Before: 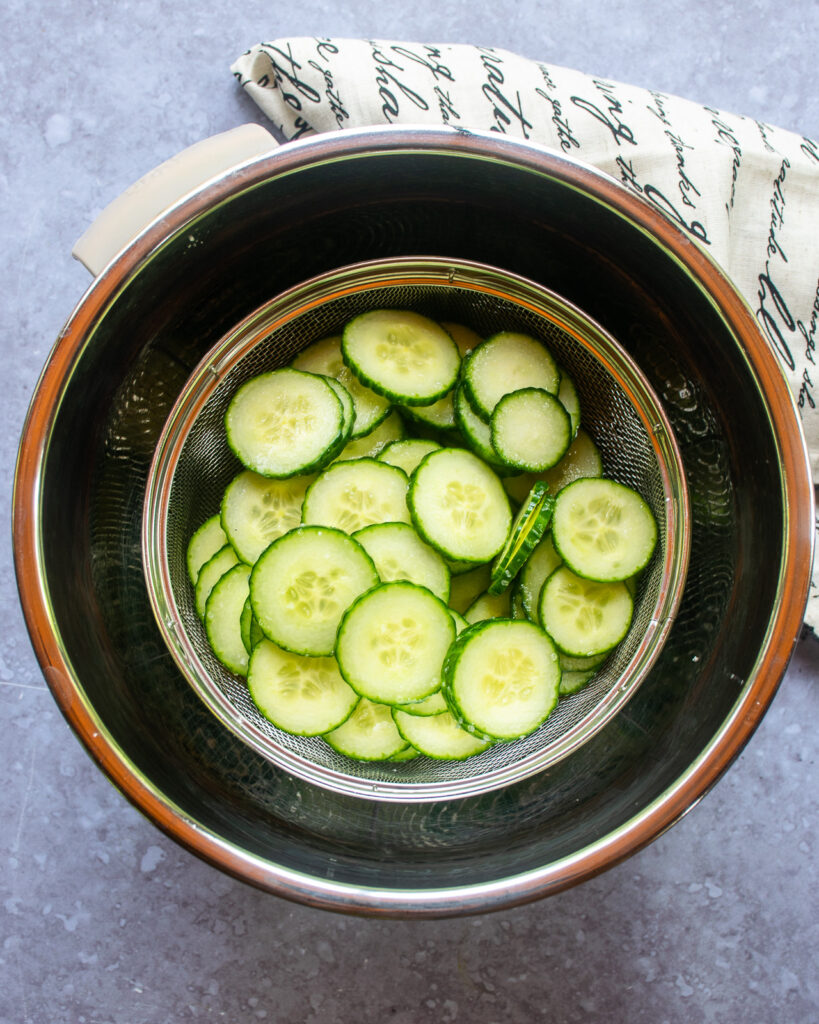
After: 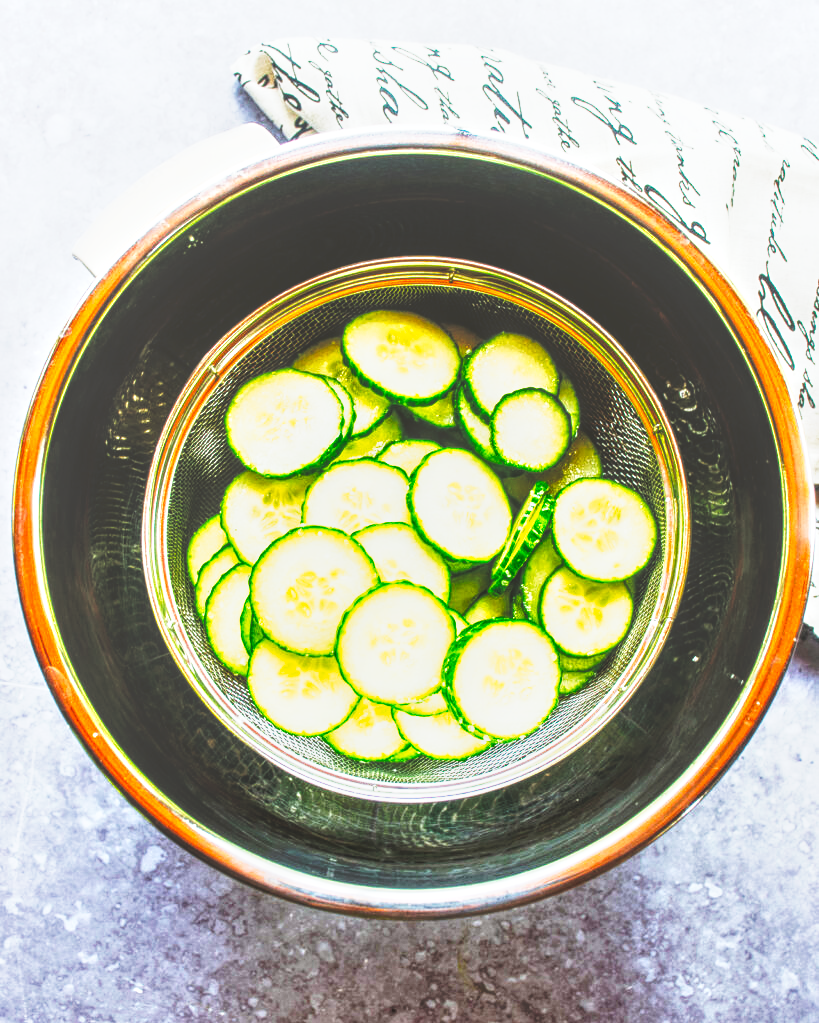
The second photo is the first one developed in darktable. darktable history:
crop: bottom 0.071%
tone curve: curves: ch0 [(0, 0) (0.003, 0.003) (0.011, 0.006) (0.025, 0.012) (0.044, 0.02) (0.069, 0.023) (0.1, 0.029) (0.136, 0.037) (0.177, 0.058) (0.224, 0.084) (0.277, 0.137) (0.335, 0.209) (0.399, 0.336) (0.468, 0.478) (0.543, 0.63) (0.623, 0.789) (0.709, 0.903) (0.801, 0.967) (0.898, 0.987) (1, 1)], preserve colors none
exposure: exposure 0.6 EV, compensate highlight preservation false
local contrast: highlights 66%, shadows 33%, detail 166%, midtone range 0.2
color balance: lift [1.004, 1.002, 1.002, 0.998], gamma [1, 1.007, 1.002, 0.993], gain [1, 0.977, 1.013, 1.023], contrast -3.64%
